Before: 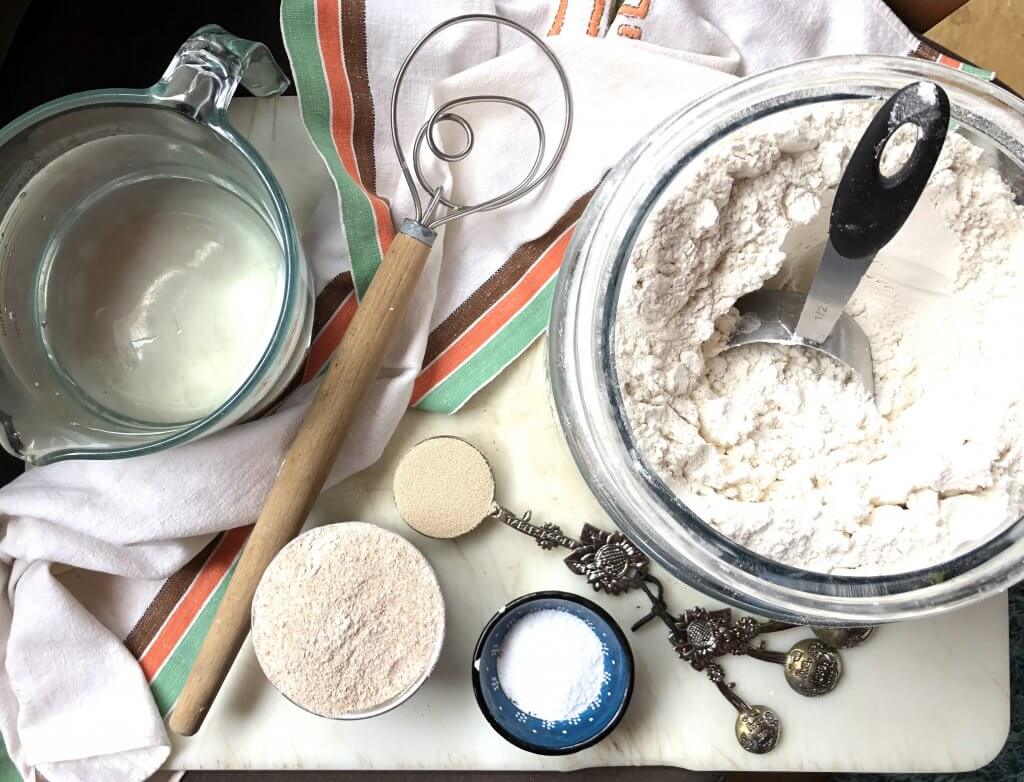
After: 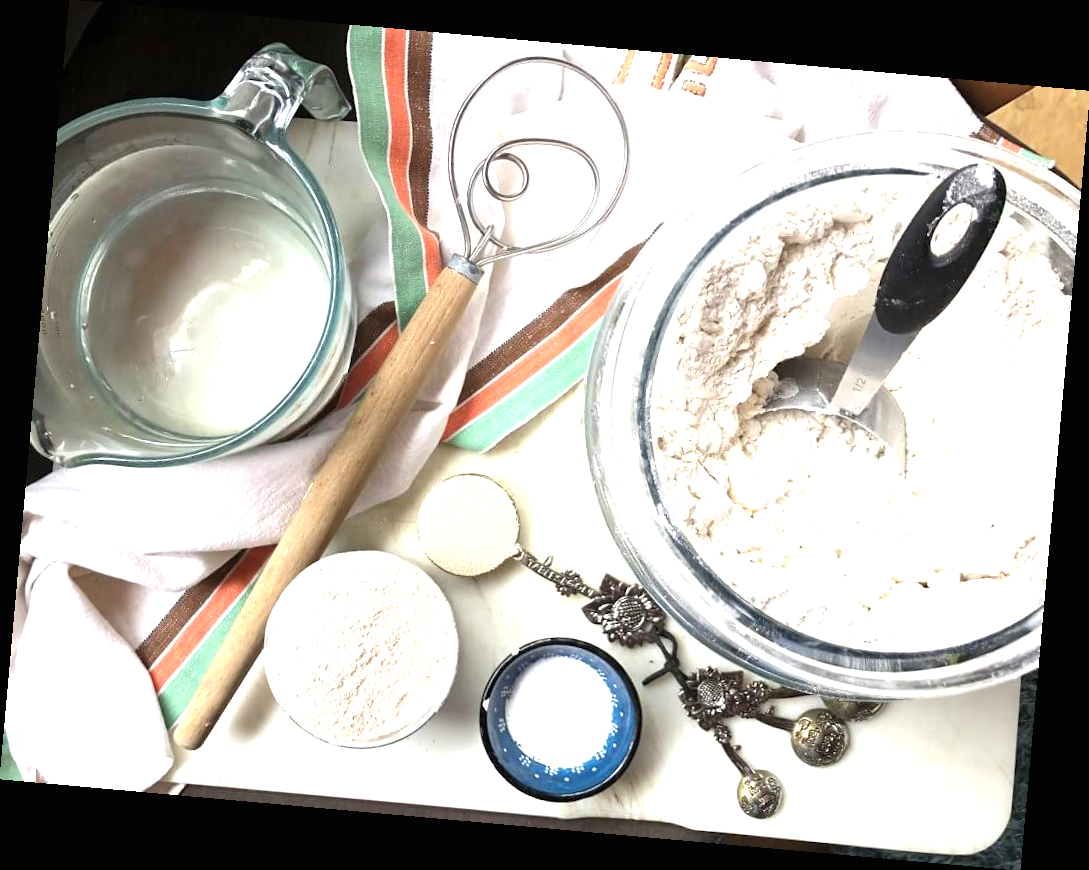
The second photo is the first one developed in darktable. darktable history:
rotate and perspective: rotation 5.12°, automatic cropping off
exposure: black level correction -0.001, exposure 0.9 EV, compensate exposure bias true, compensate highlight preservation false
